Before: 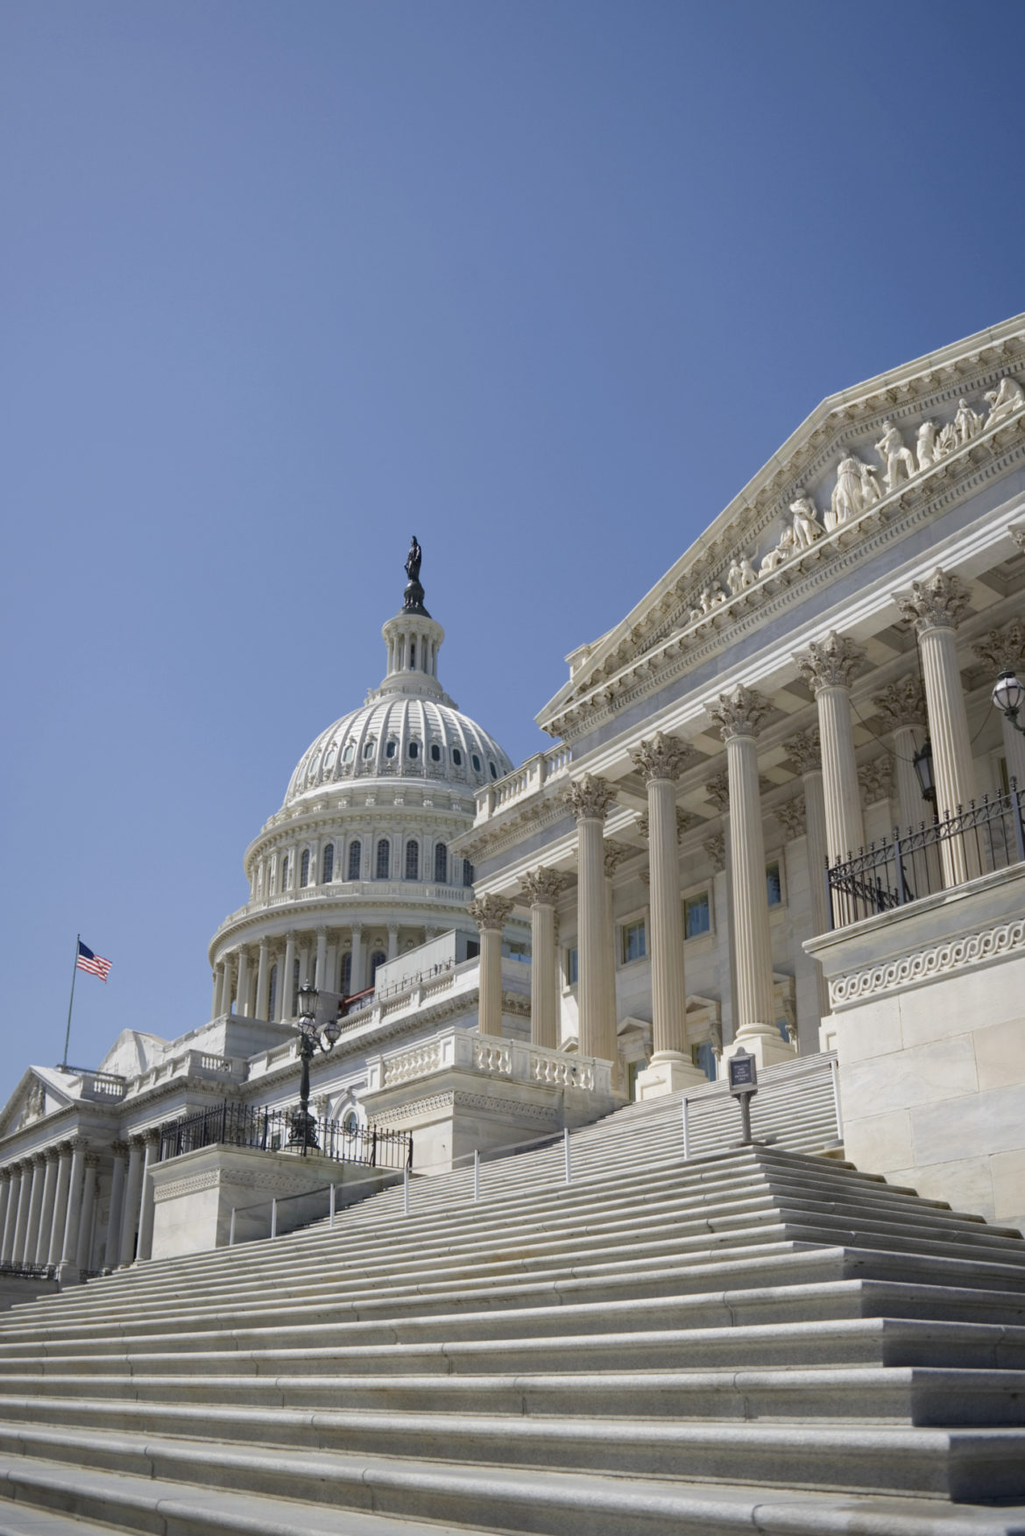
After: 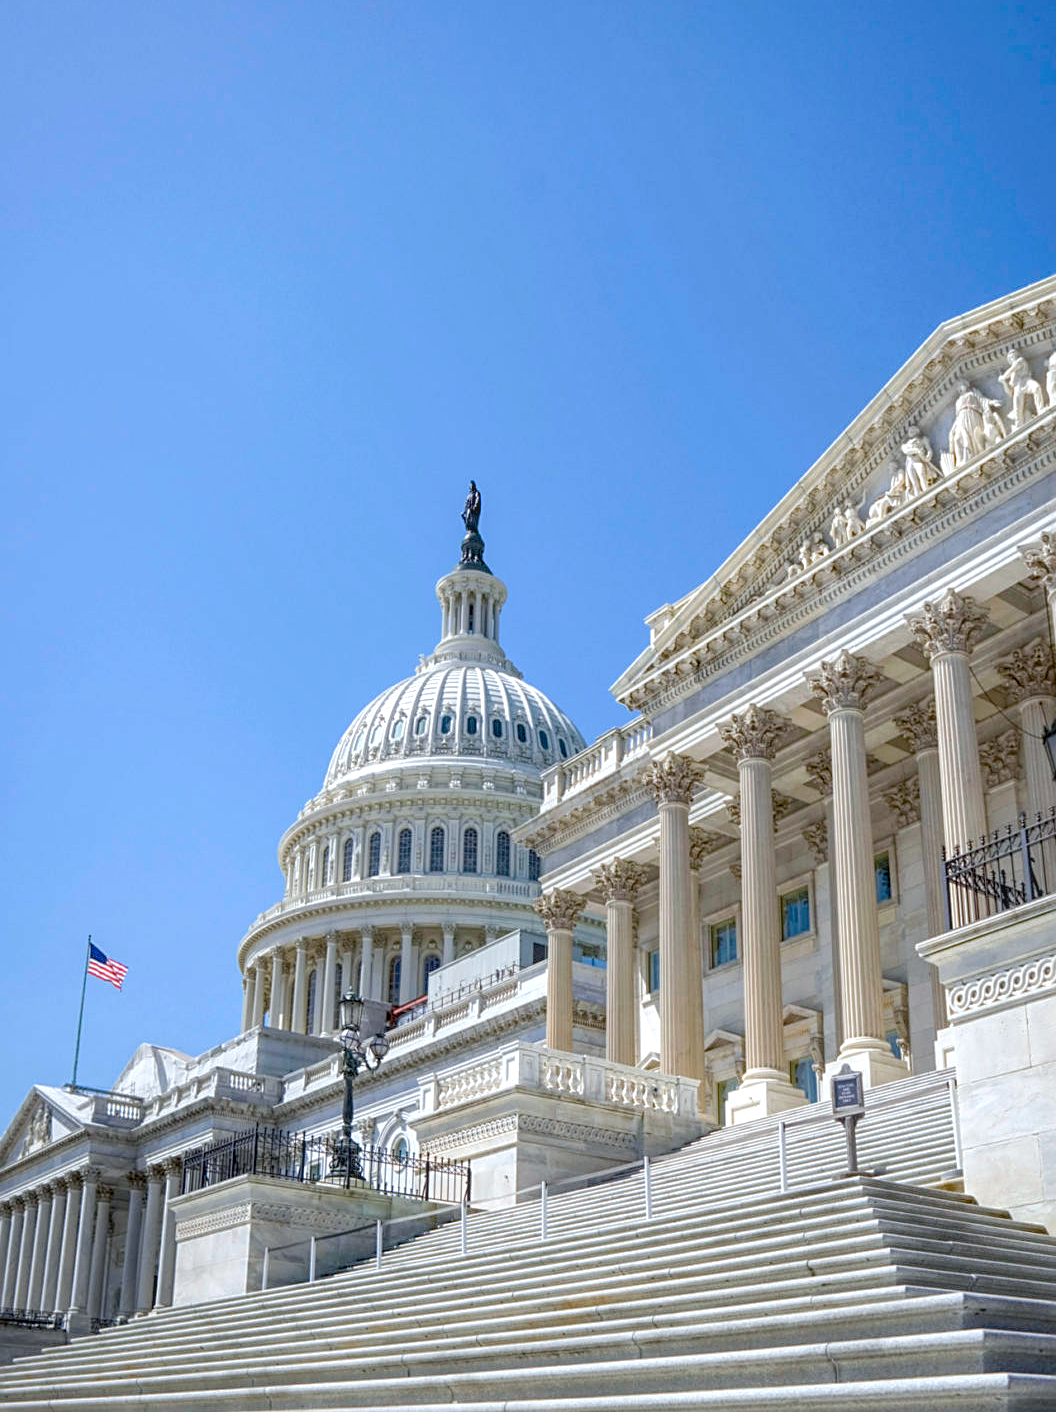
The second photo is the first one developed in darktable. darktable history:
exposure: black level correction 0.005, exposure 0.001 EV, compensate highlight preservation false
color balance: output saturation 120%
levels: levels [0, 0.435, 0.917]
sharpen: on, module defaults
crop: top 7.49%, right 9.717%, bottom 11.943%
white balance: red 0.974, blue 1.044
local contrast: highlights 74%, shadows 55%, detail 176%, midtone range 0.207
